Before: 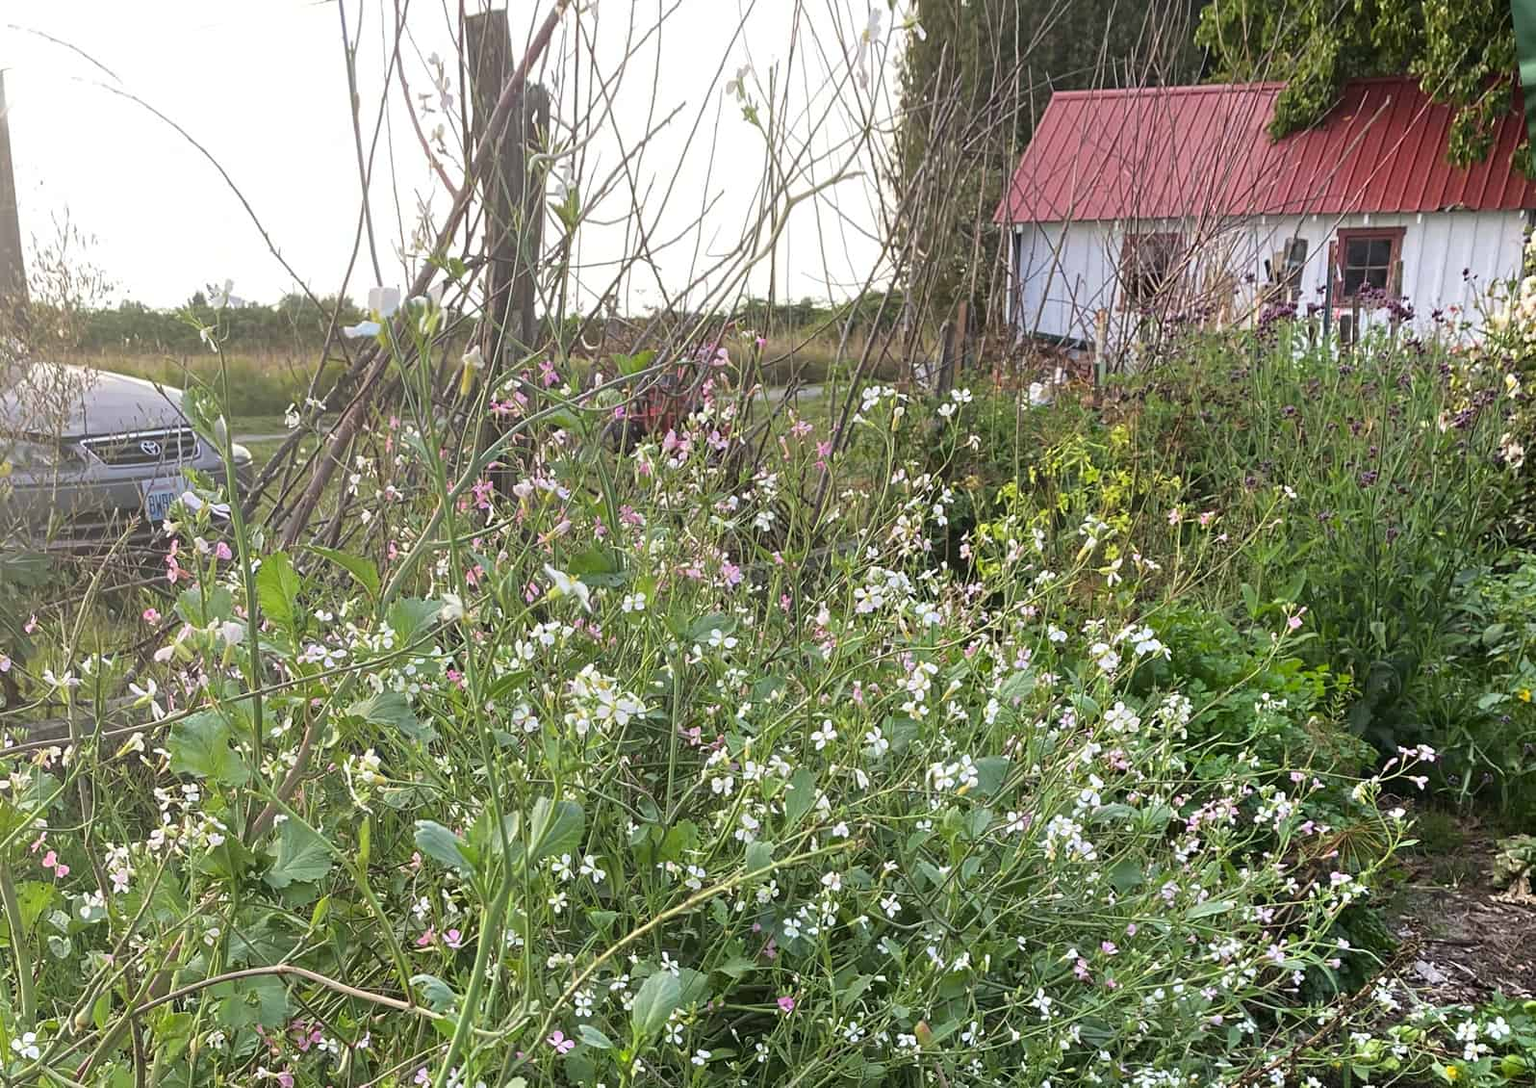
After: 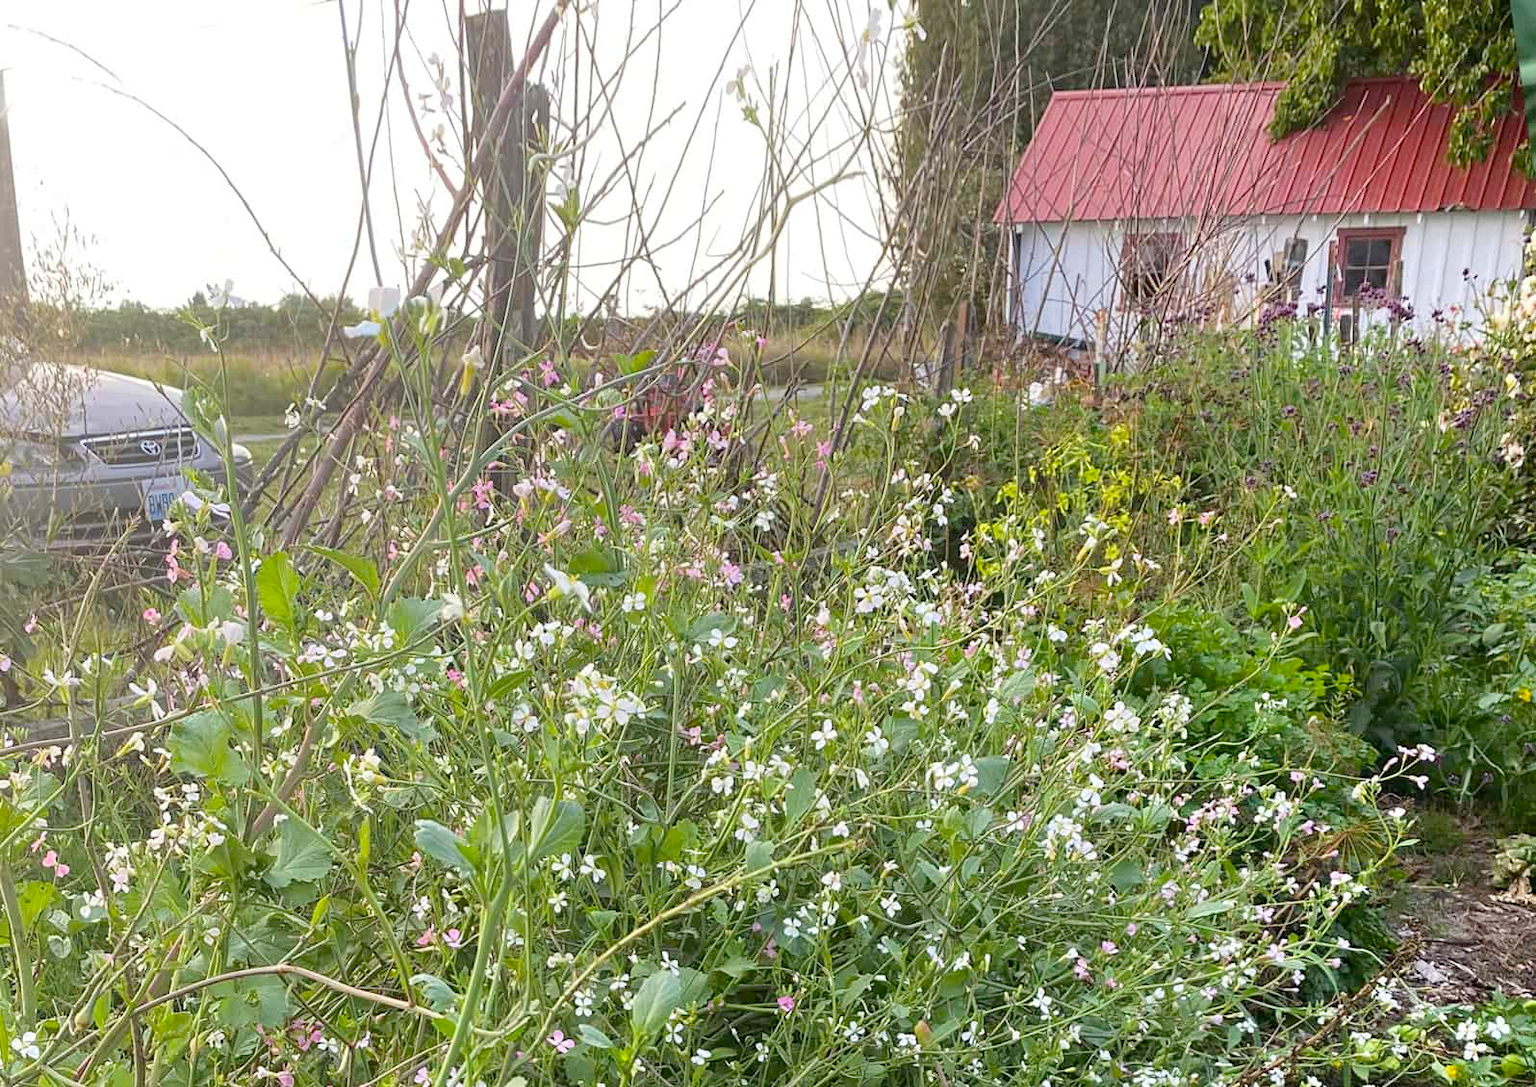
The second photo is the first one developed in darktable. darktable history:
color balance rgb: perceptual saturation grading › global saturation 29.398%, global vibrance 5.783%
